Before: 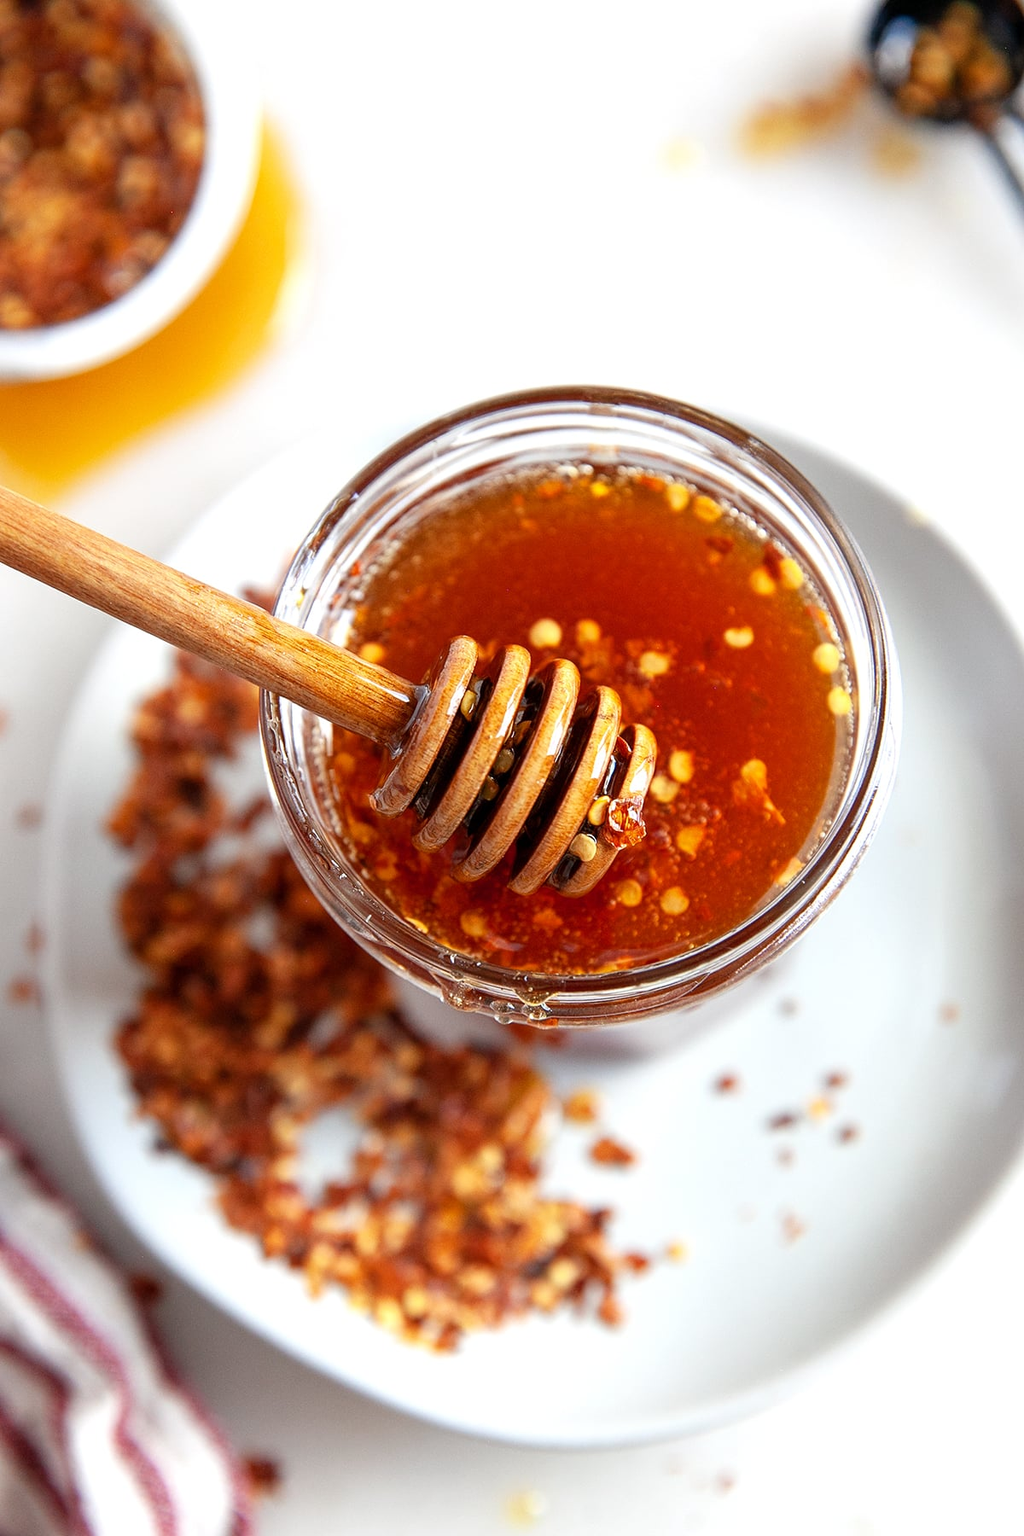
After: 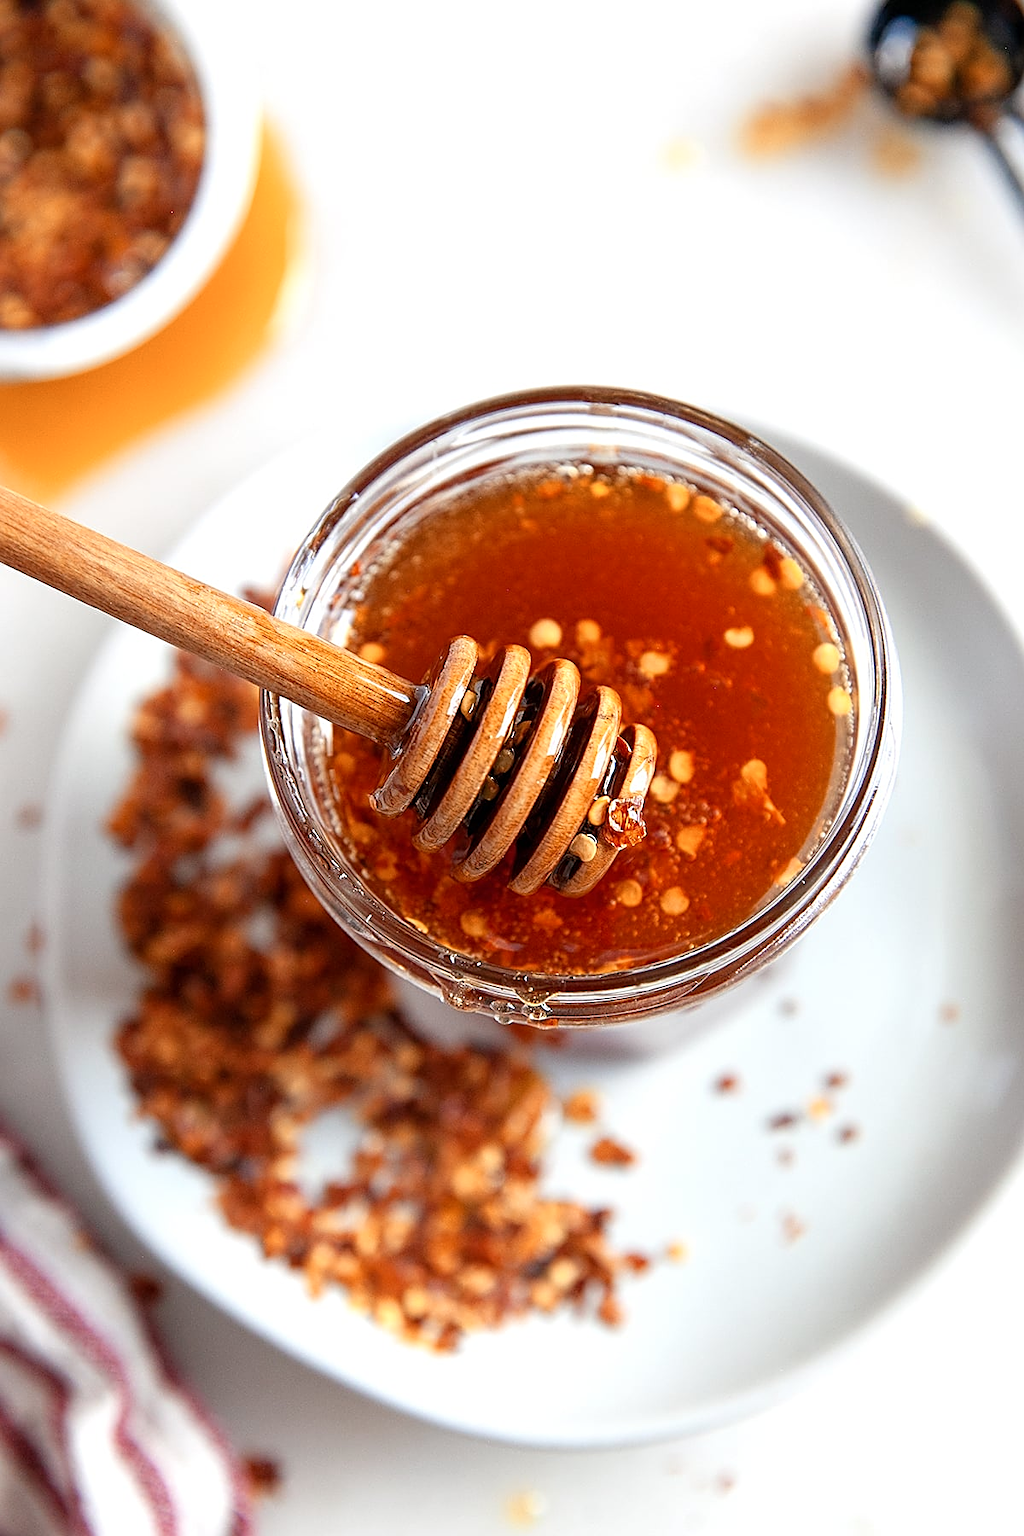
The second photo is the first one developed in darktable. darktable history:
sharpen: on, module defaults
color zones: curves: ch2 [(0, 0.5) (0.143, 0.5) (0.286, 0.416) (0.429, 0.5) (0.571, 0.5) (0.714, 0.5) (0.857, 0.5) (1, 0.5)]
